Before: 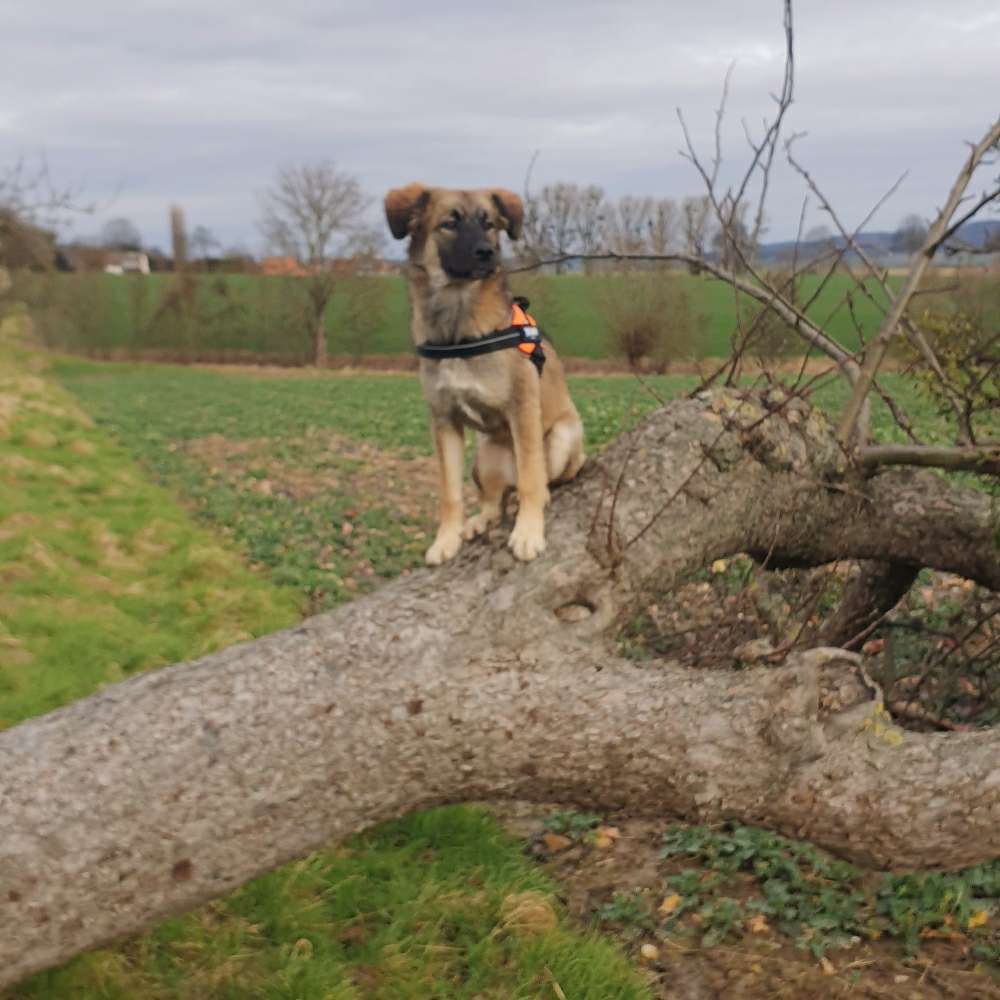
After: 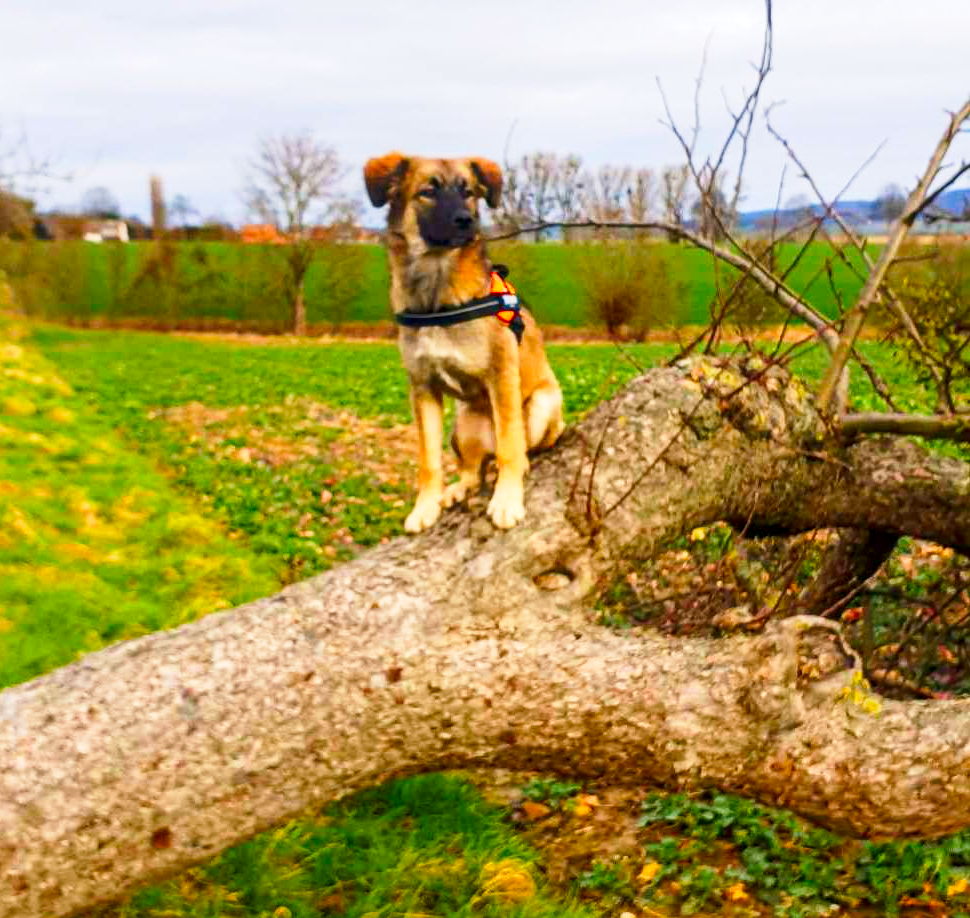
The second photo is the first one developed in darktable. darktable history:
local contrast: on, module defaults
color balance rgb: white fulcrum 0.076 EV, perceptual saturation grading › global saturation 40.172%, perceptual saturation grading › highlights -25.182%, perceptual saturation grading › mid-tones 34.266%, perceptual saturation grading › shadows 35.241%
base curve: curves: ch0 [(0, 0) (0.005, 0.002) (0.193, 0.295) (0.399, 0.664) (0.75, 0.928) (1, 1)], preserve colors none
crop: left 2.136%, top 3.275%, right 0.807%, bottom 4.852%
contrast brightness saturation: contrast 0.156, saturation 0.318
